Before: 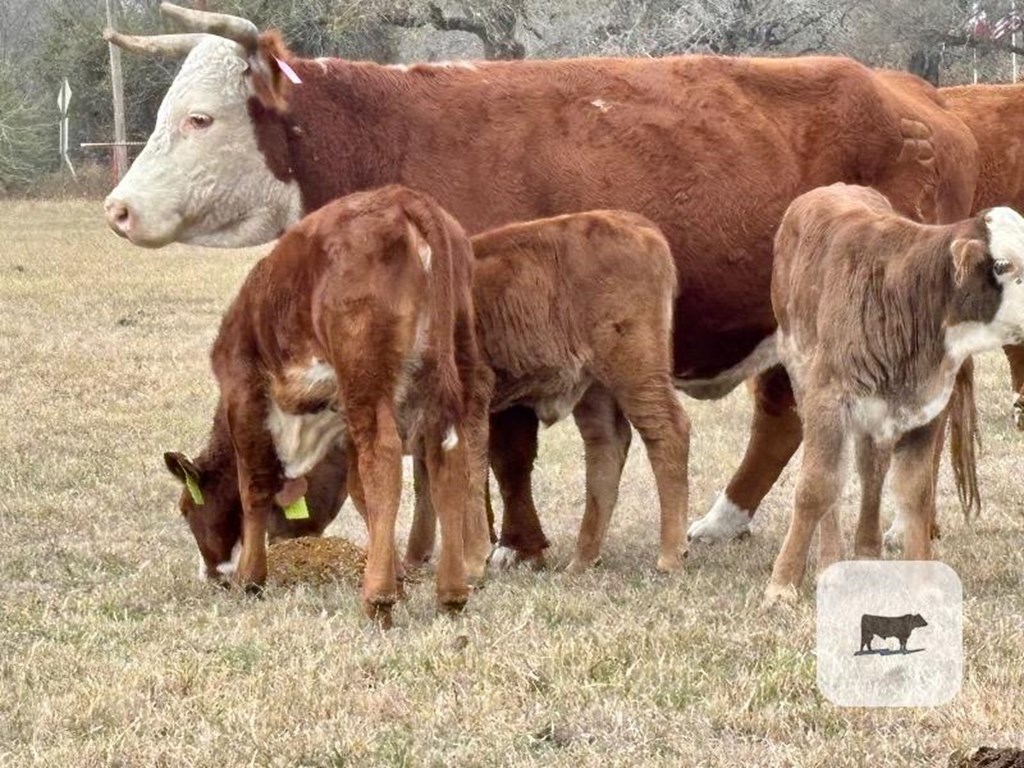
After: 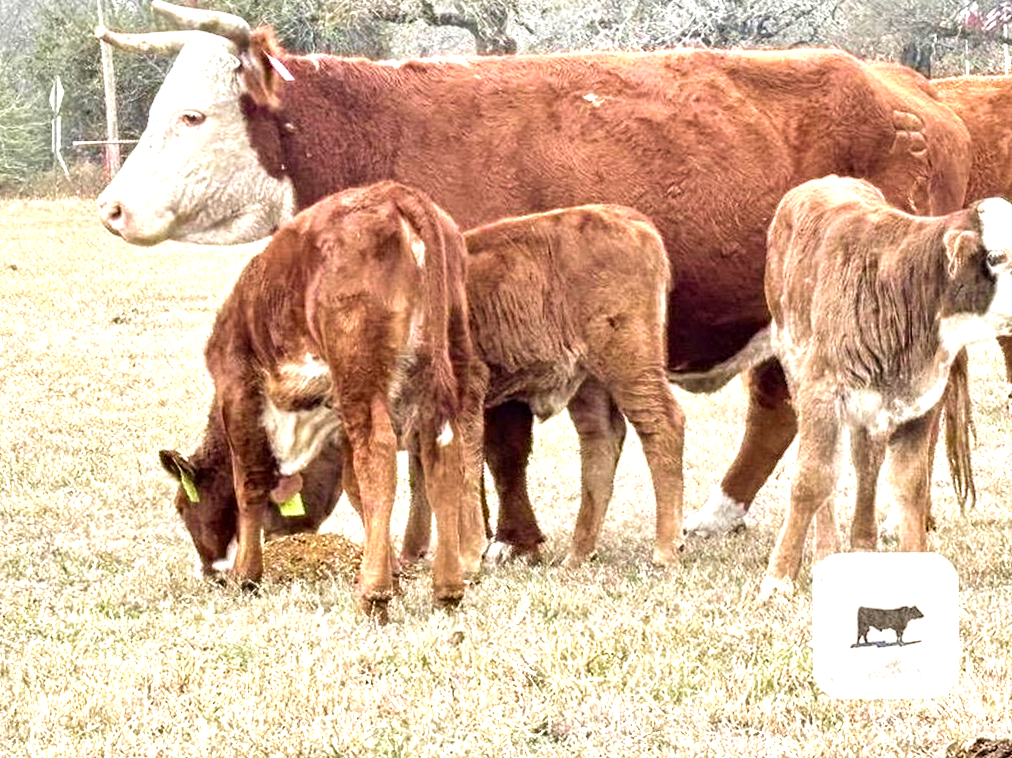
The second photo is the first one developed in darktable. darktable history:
contrast equalizer: y [[0.5, 0.5, 0.5, 0.539, 0.64, 0.611], [0.5 ×6], [0.5 ×6], [0 ×6], [0 ×6]]
rotate and perspective: rotation -0.45°, automatic cropping original format, crop left 0.008, crop right 0.992, crop top 0.012, crop bottom 0.988
exposure: exposure 1 EV, compensate highlight preservation false
velvia: on, module defaults
